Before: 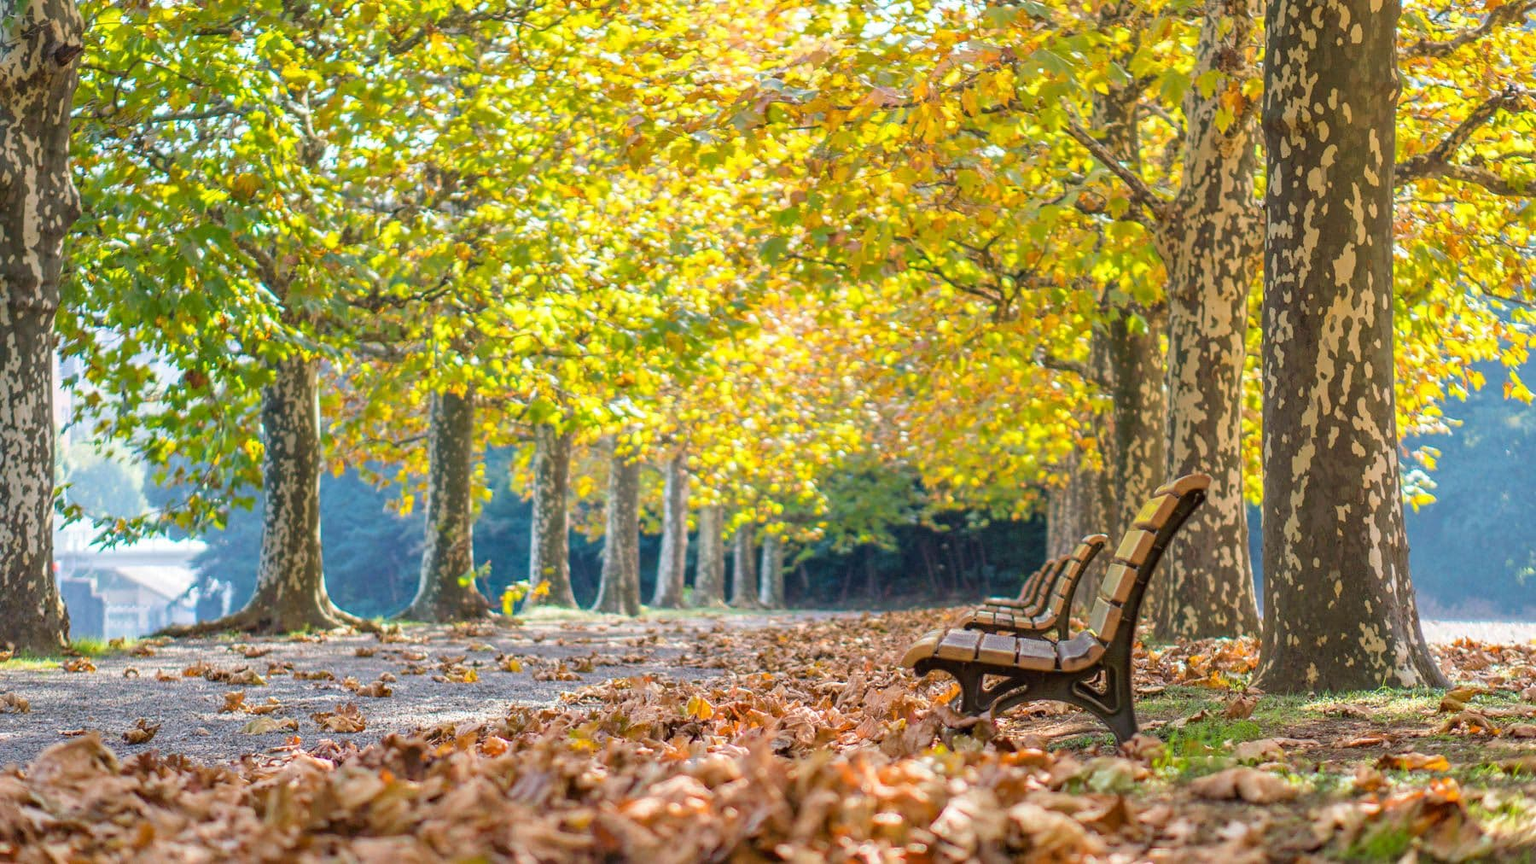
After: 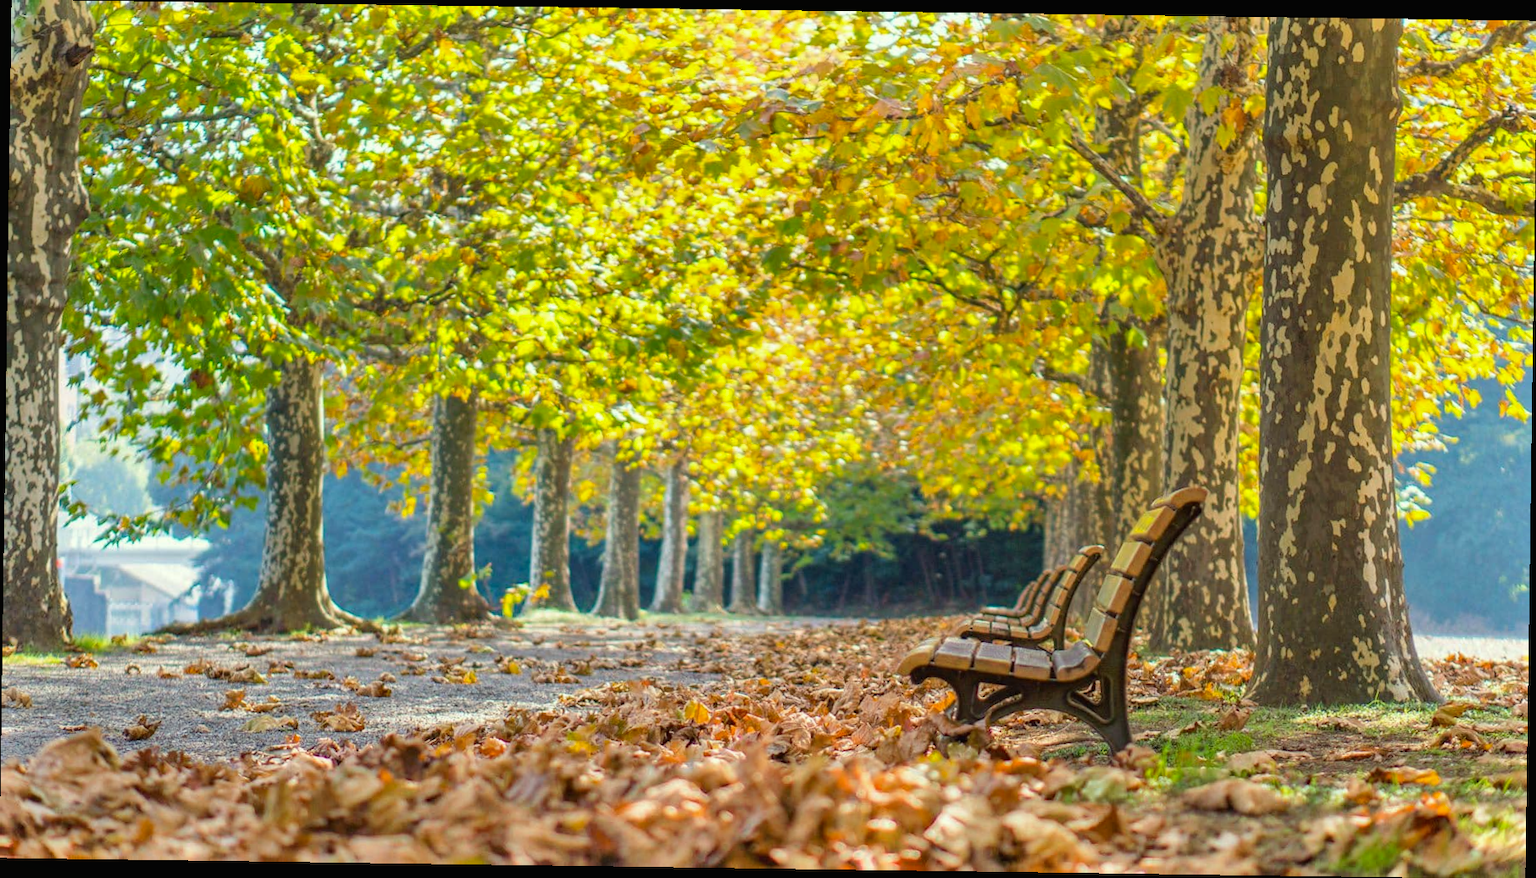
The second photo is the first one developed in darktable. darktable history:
rotate and perspective: rotation 0.8°, automatic cropping off
shadows and highlights: soften with gaussian
color correction: highlights a* -4.28, highlights b* 6.53
contrast brightness saturation: contrast -0.02, brightness -0.01, saturation 0.03
